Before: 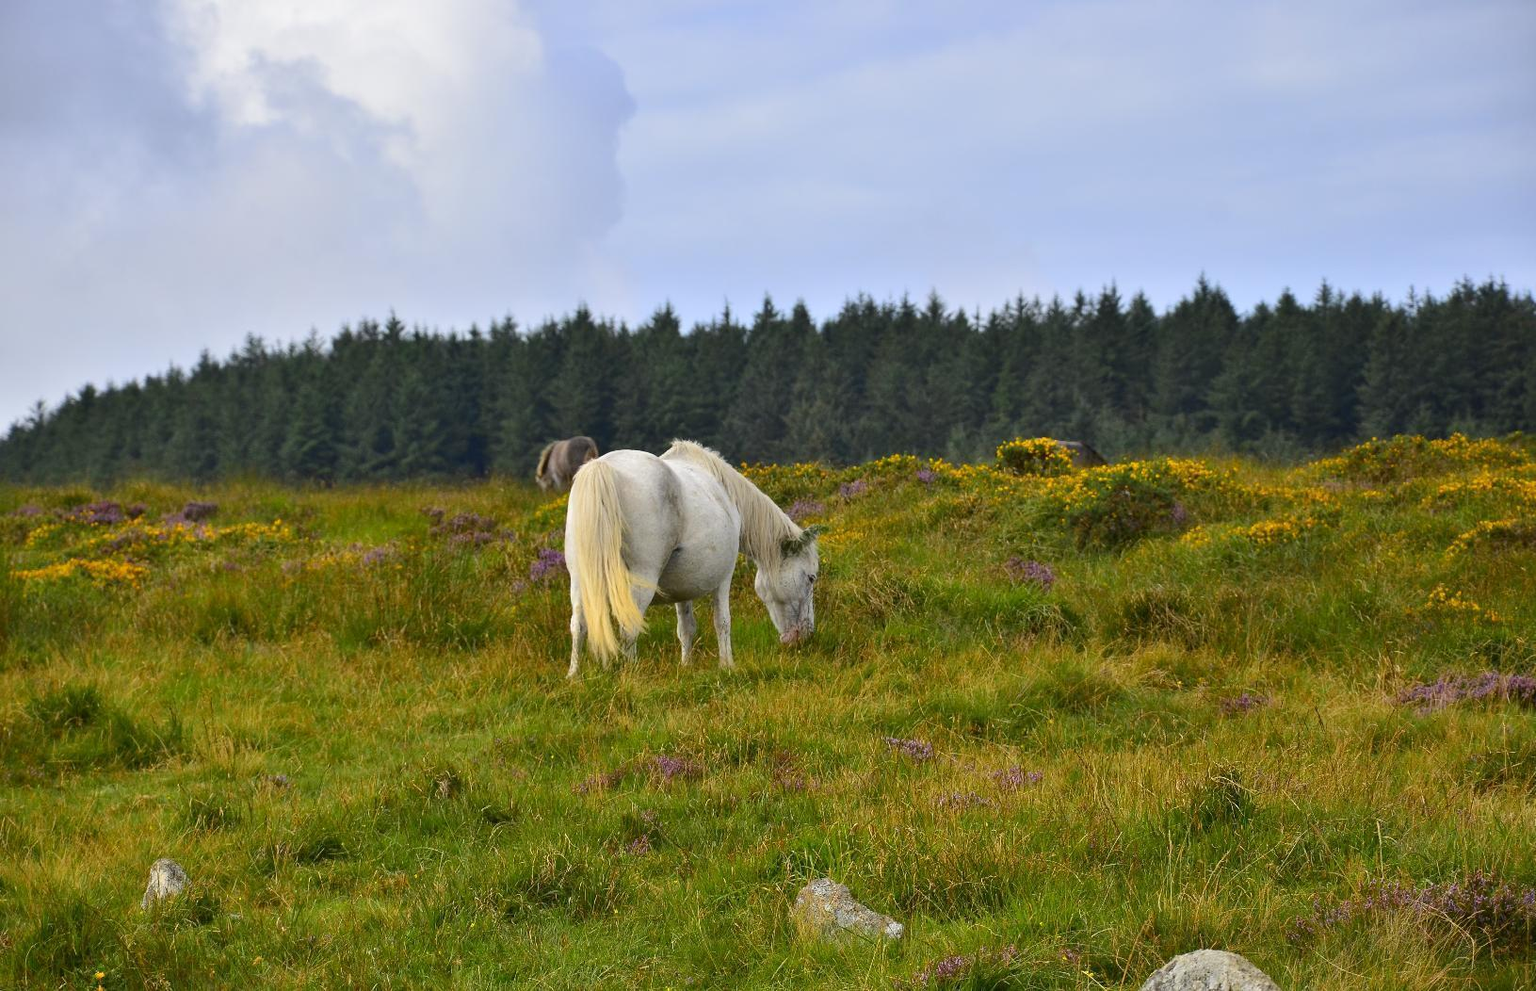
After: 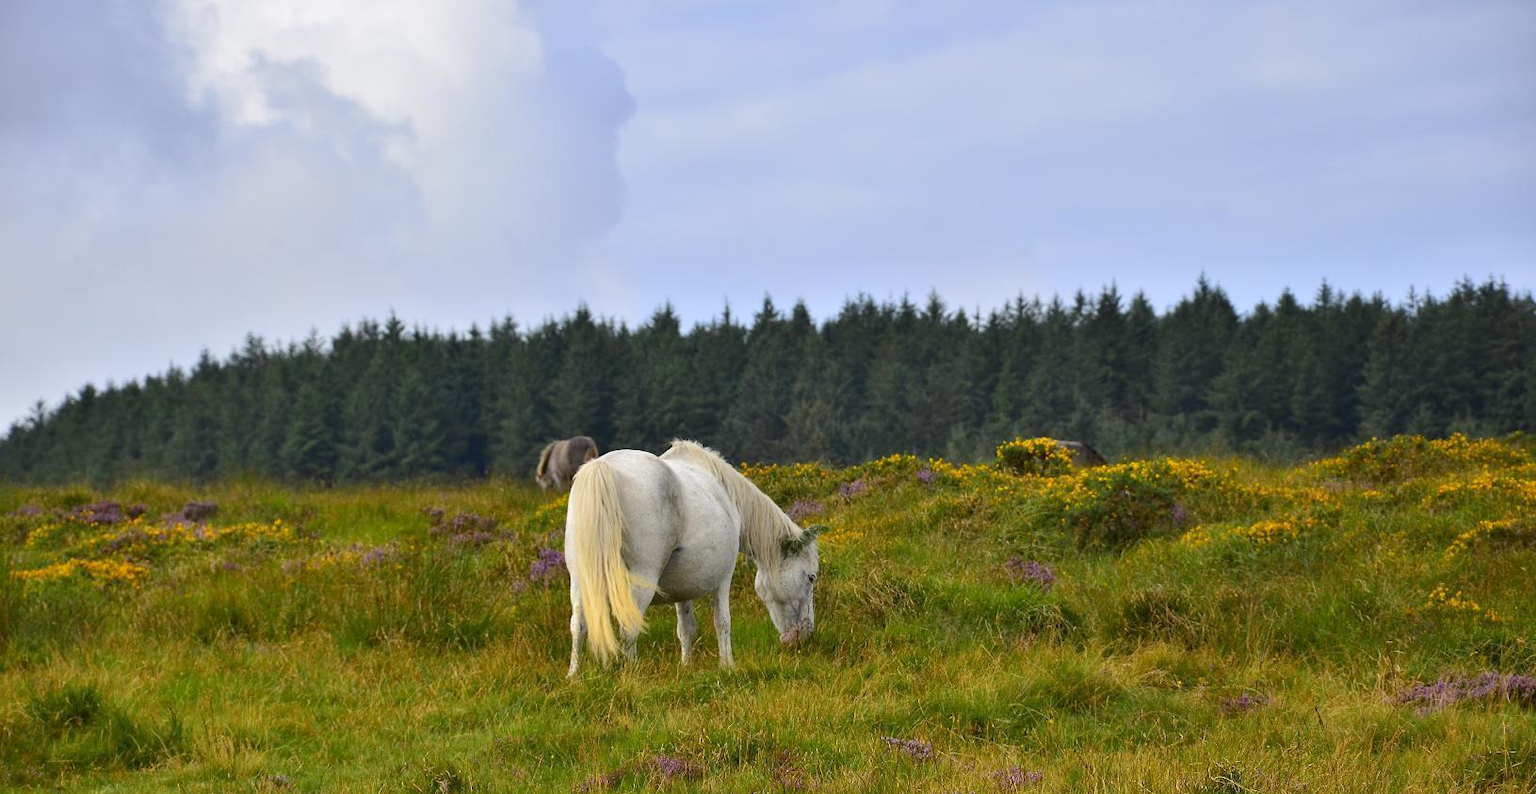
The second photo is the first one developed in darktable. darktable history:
crop: bottom 19.703%
